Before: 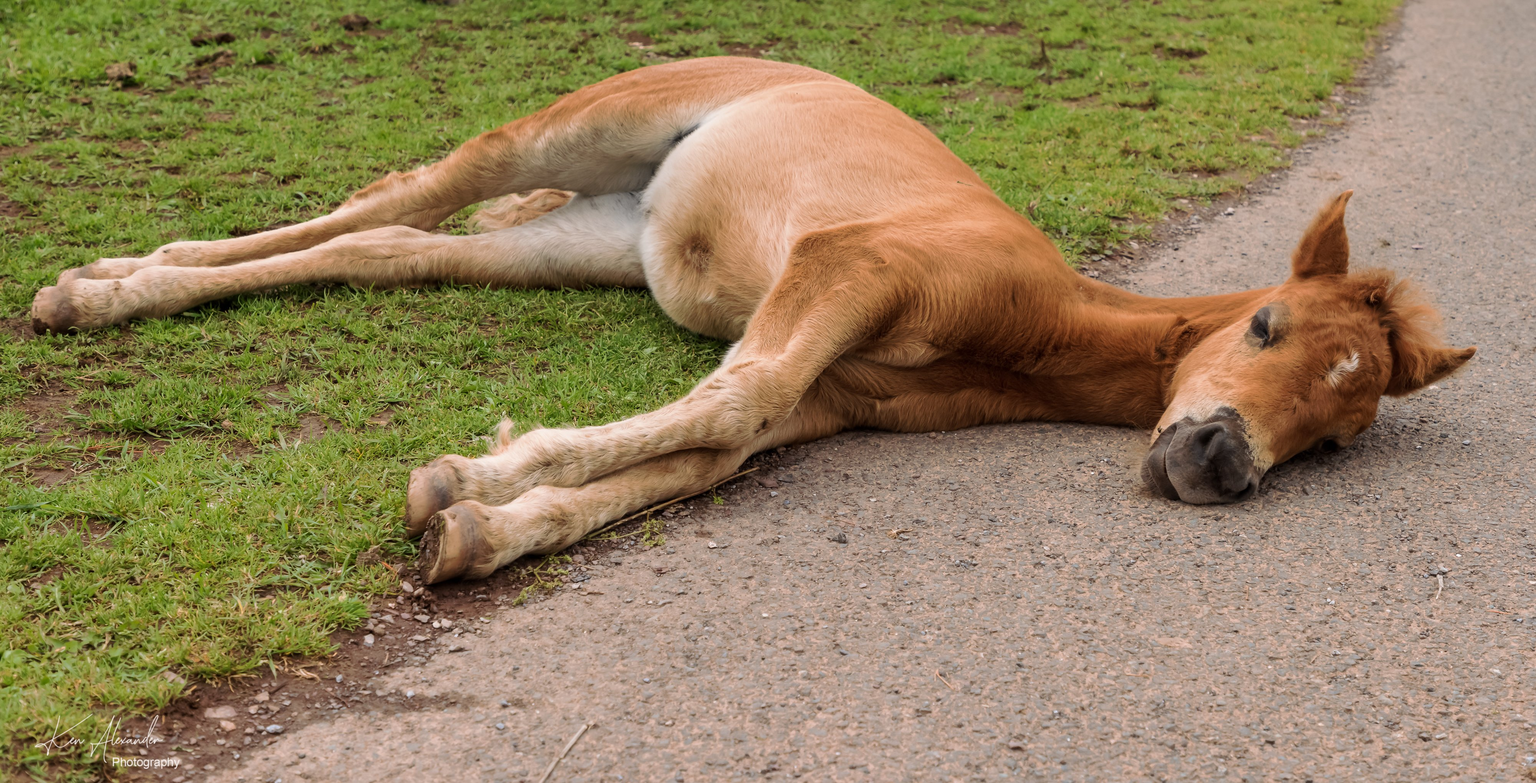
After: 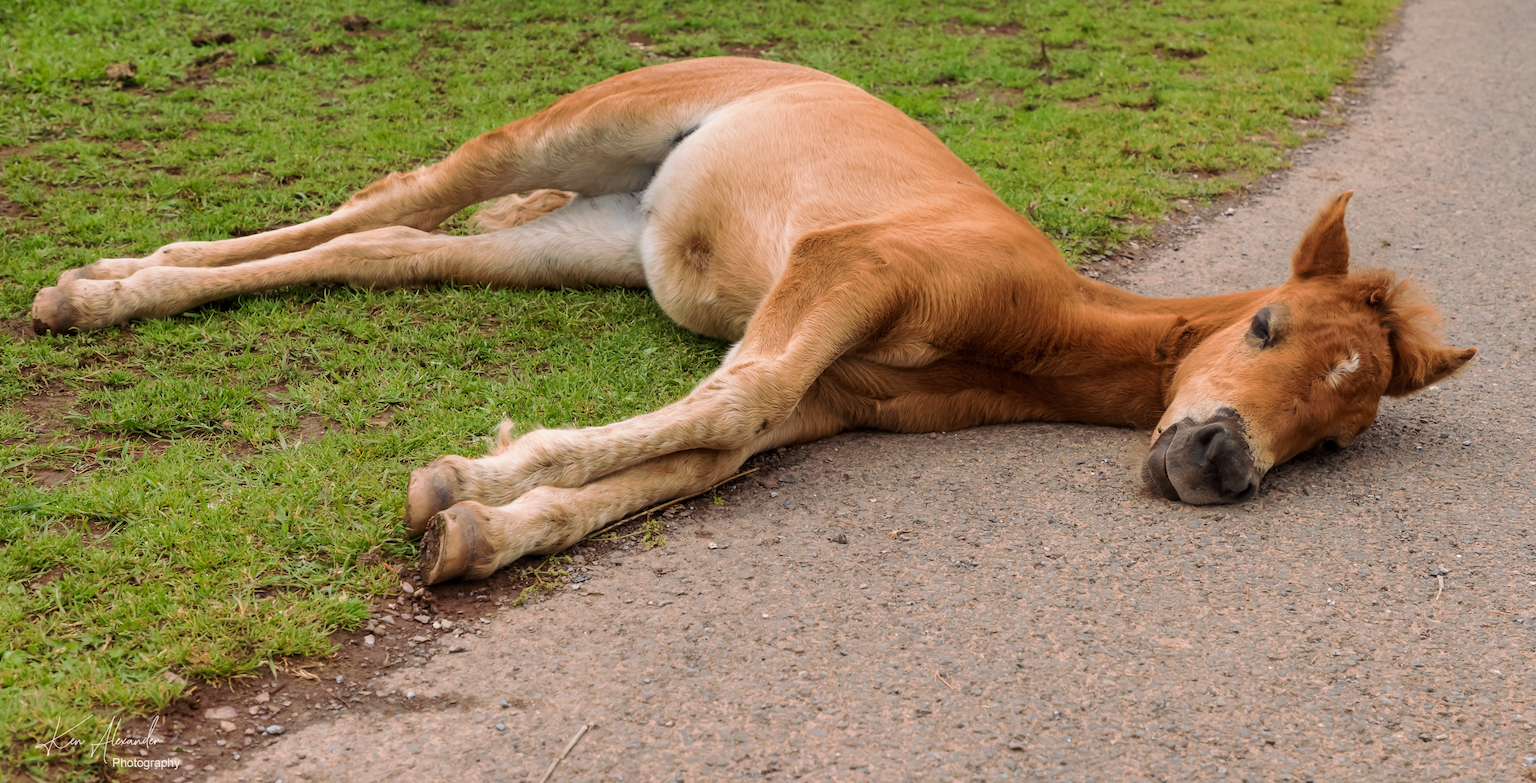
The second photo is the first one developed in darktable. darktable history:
contrast brightness saturation: saturation 0.095
